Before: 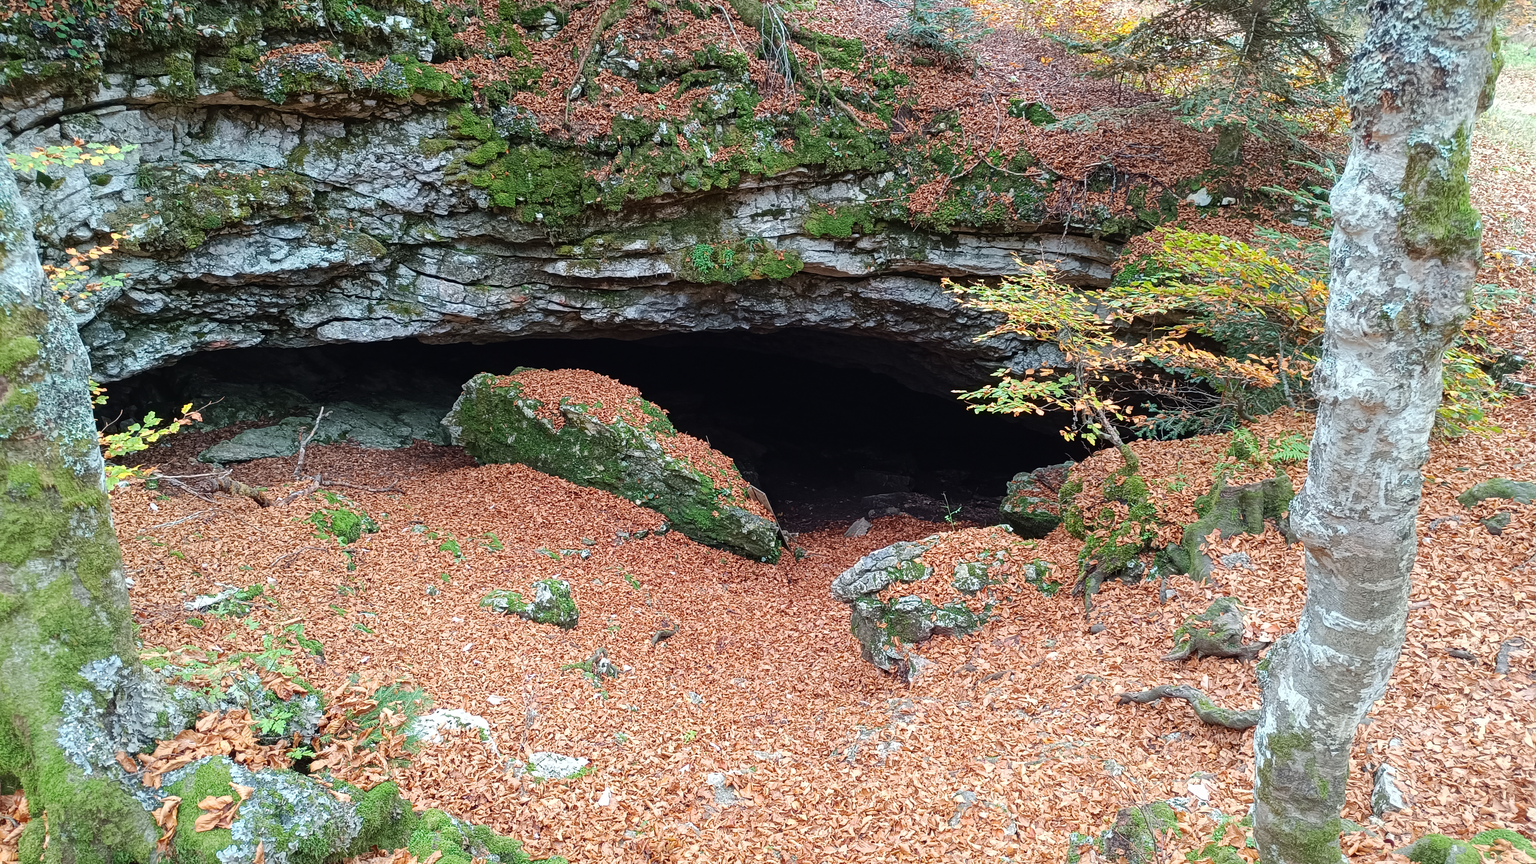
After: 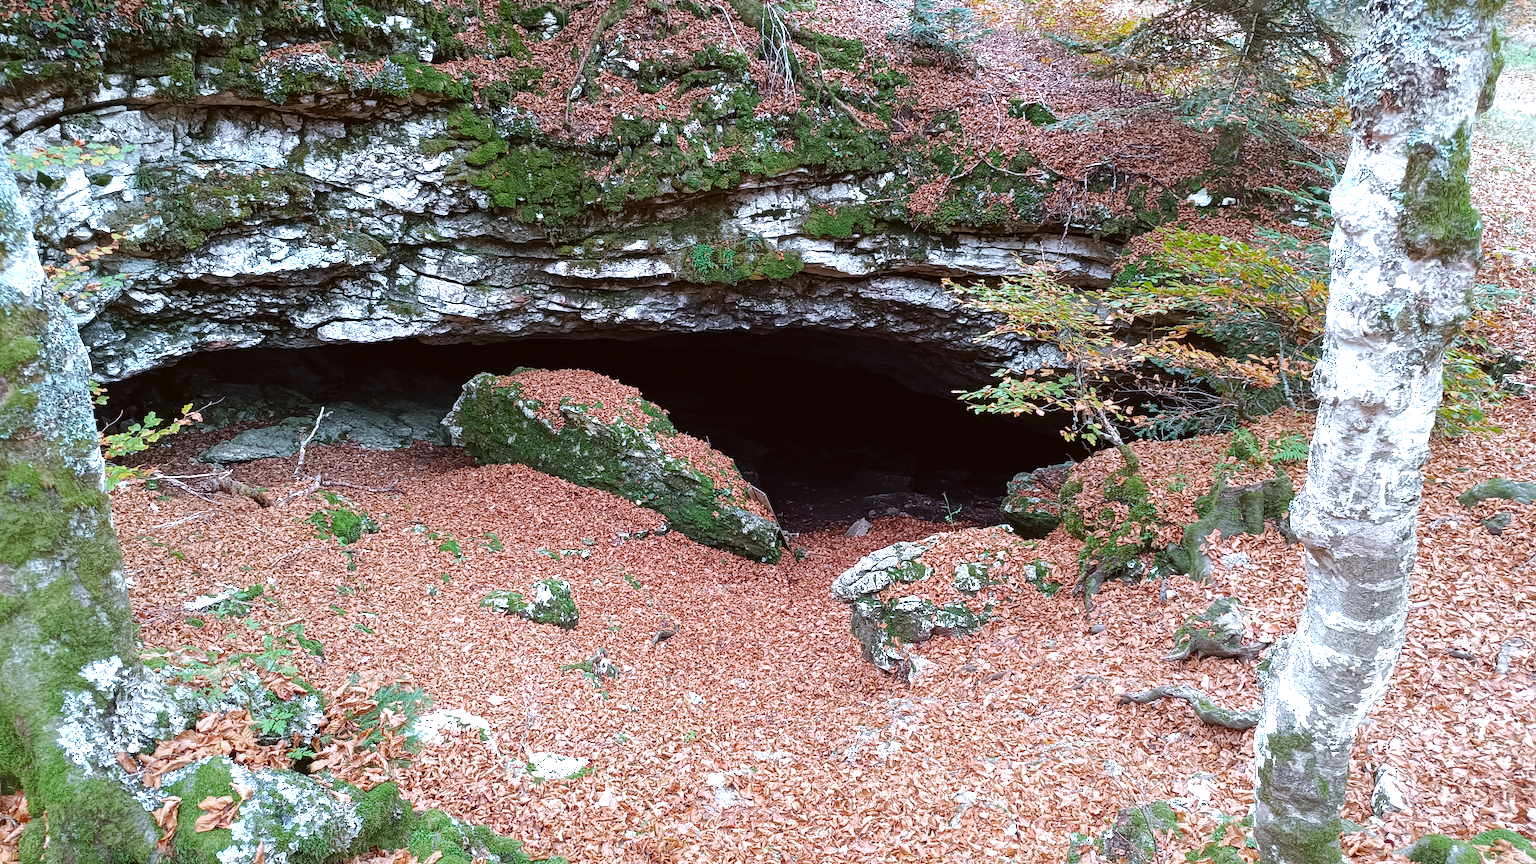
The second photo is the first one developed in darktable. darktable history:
color zones: curves: ch0 [(0.203, 0.433) (0.607, 0.517) (0.697, 0.696) (0.705, 0.897)]
color correction: highlights a* -3.28, highlights b* -6.24, shadows a* 3.1, shadows b* 5.19
white balance: red 1.004, blue 1.096
